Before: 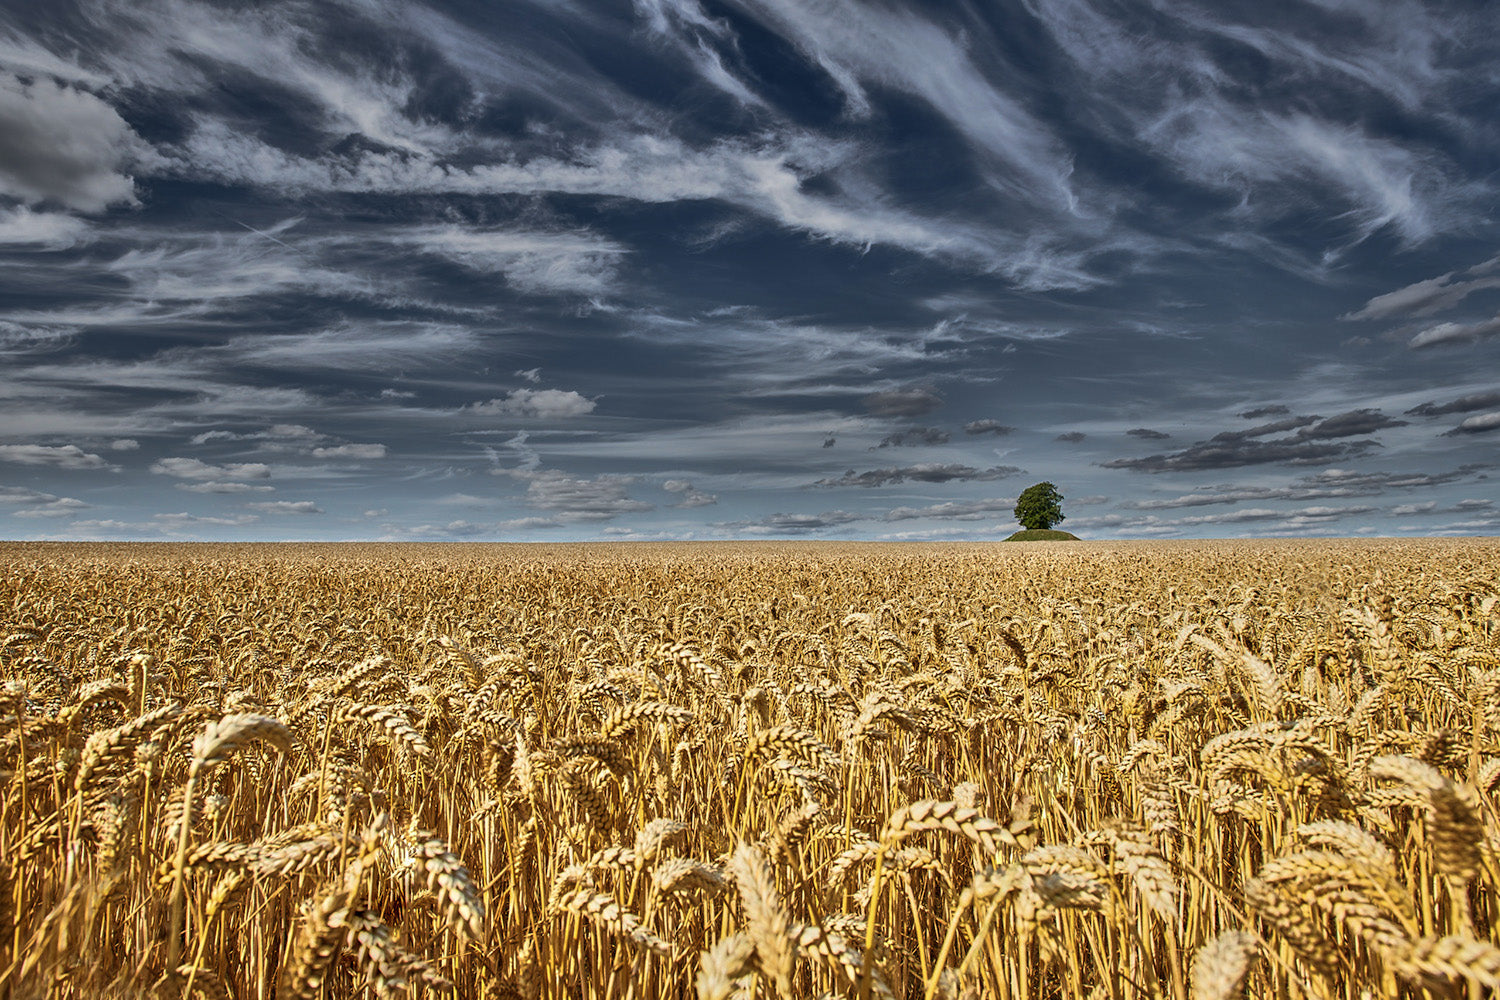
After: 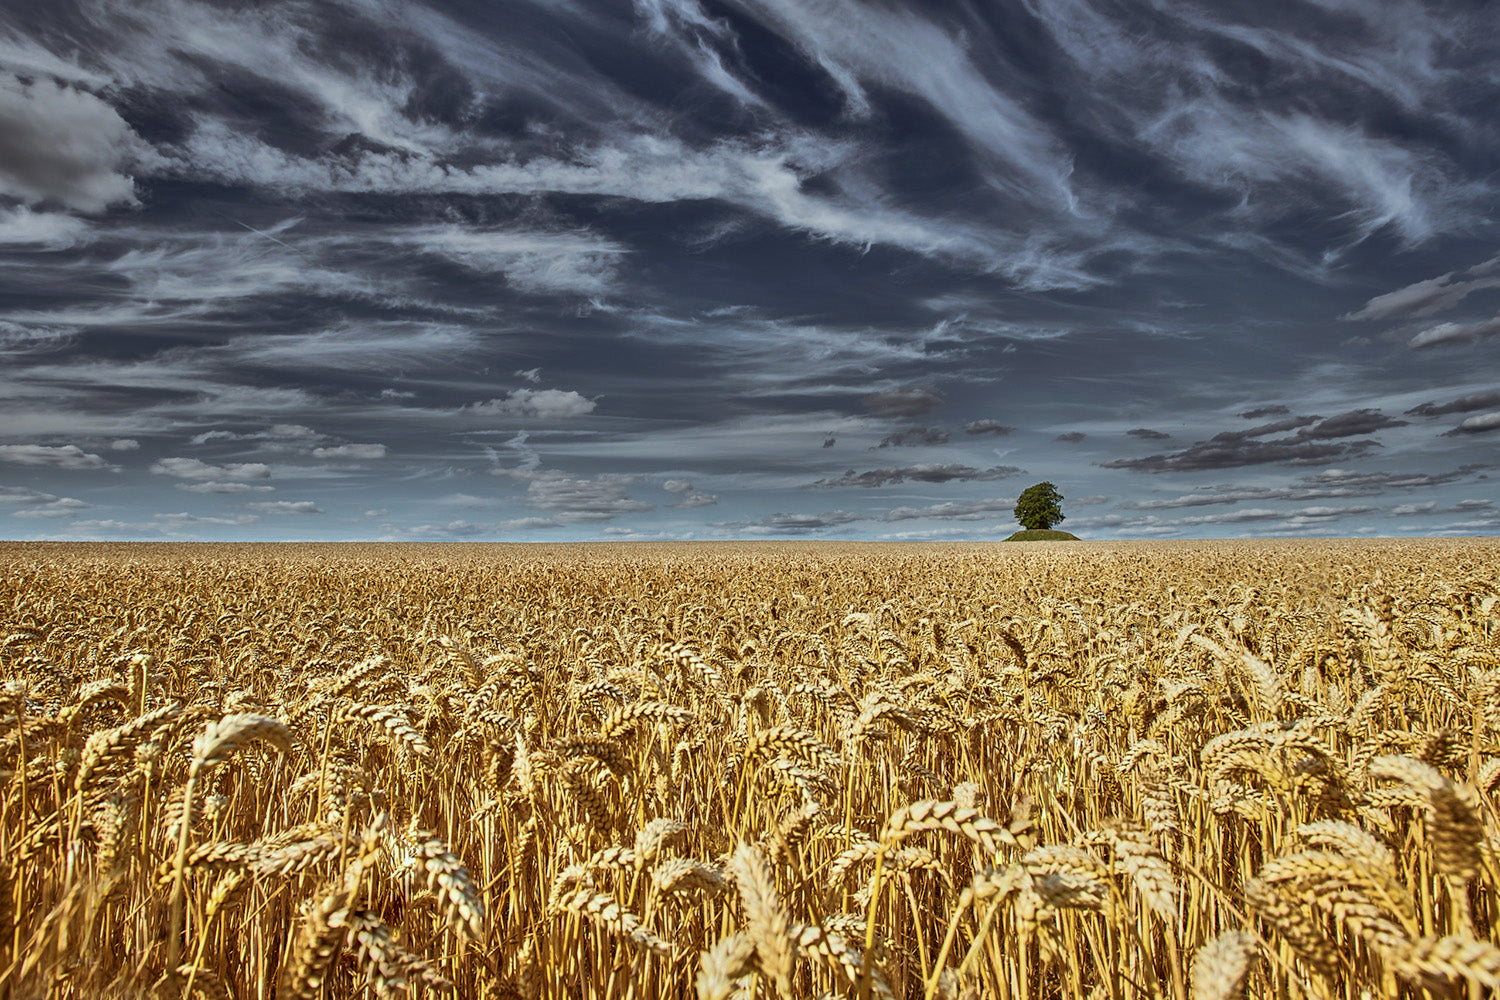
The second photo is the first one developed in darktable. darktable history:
color correction: highlights a* -5.09, highlights b* -3.7, shadows a* 4.15, shadows b* 4.22
